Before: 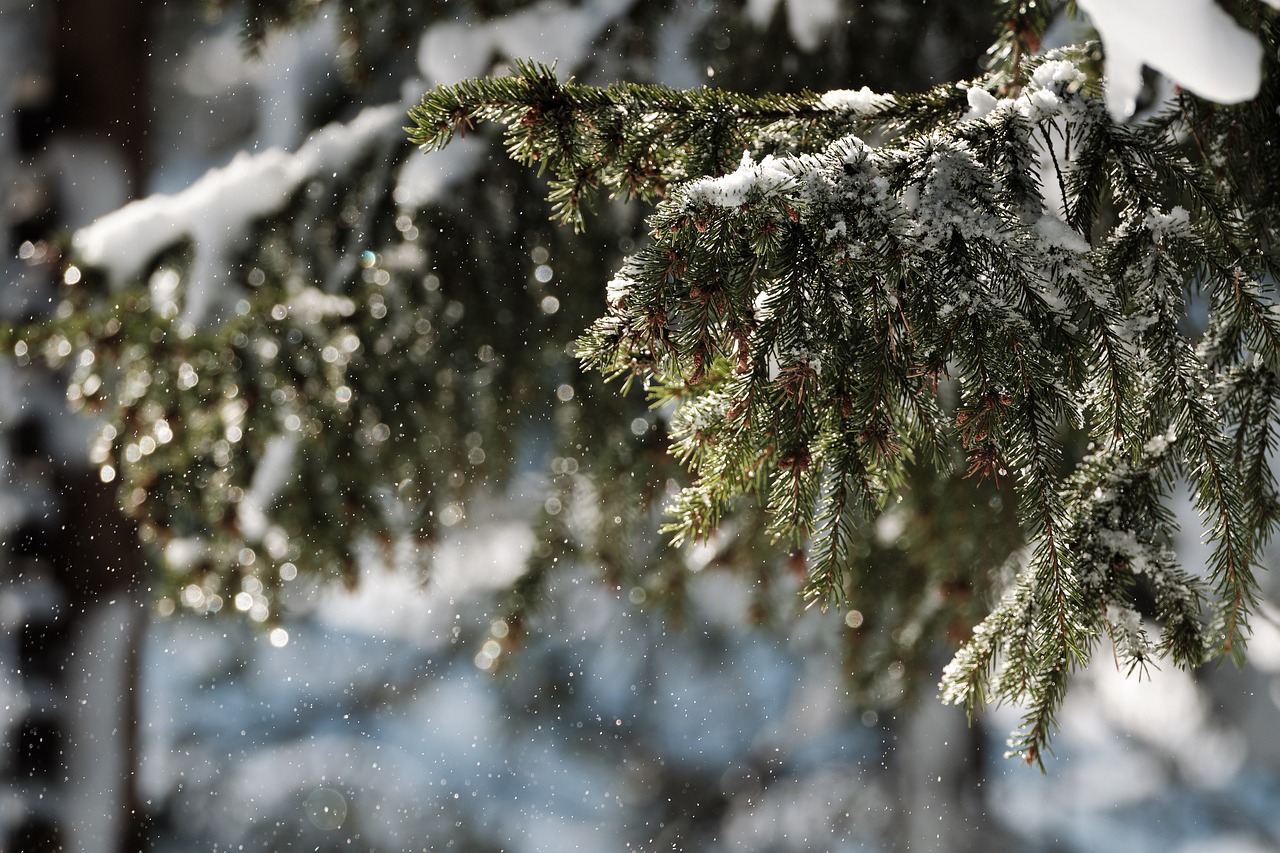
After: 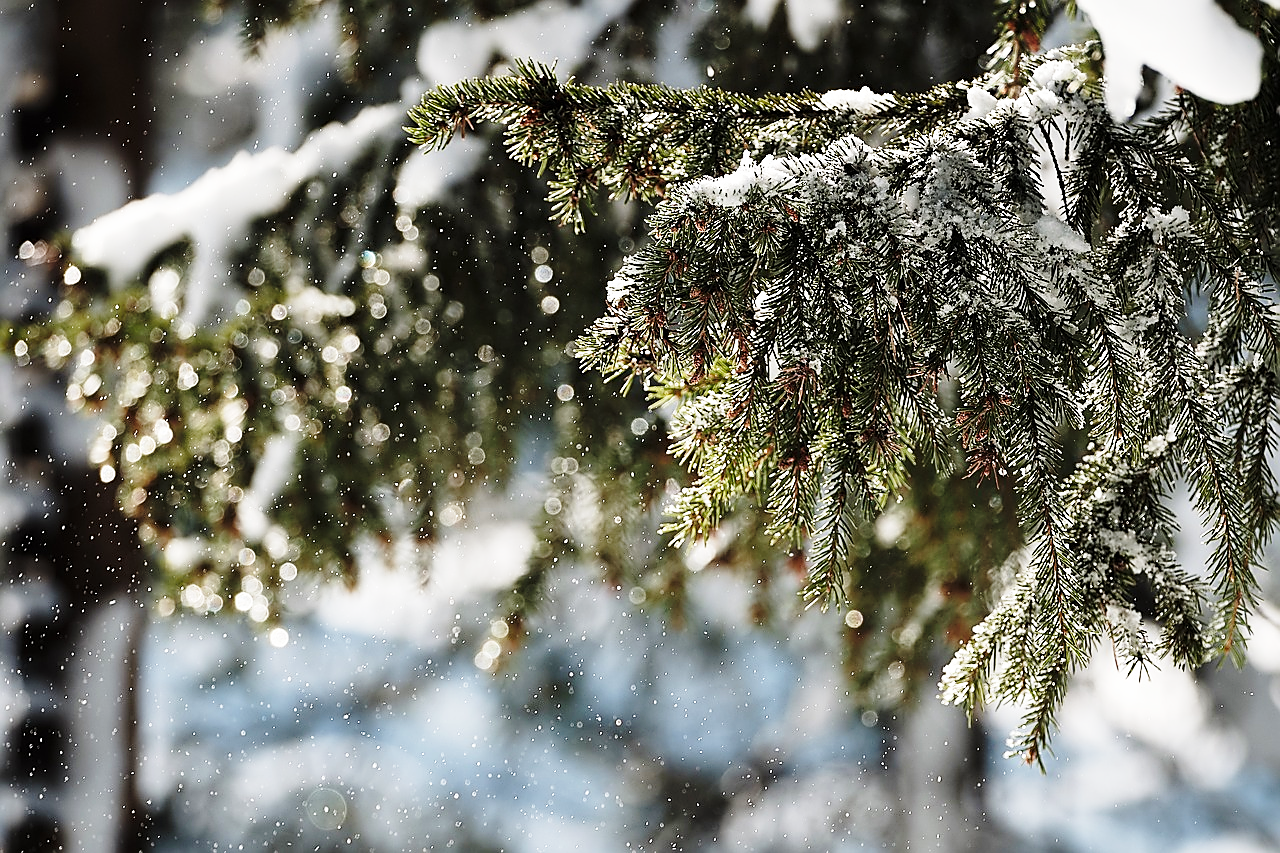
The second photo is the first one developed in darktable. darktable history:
base curve: curves: ch0 [(0, 0) (0.028, 0.03) (0.121, 0.232) (0.46, 0.748) (0.859, 0.968) (1, 1)], preserve colors none
sharpen: radius 1.397, amount 1.265, threshold 0.719
